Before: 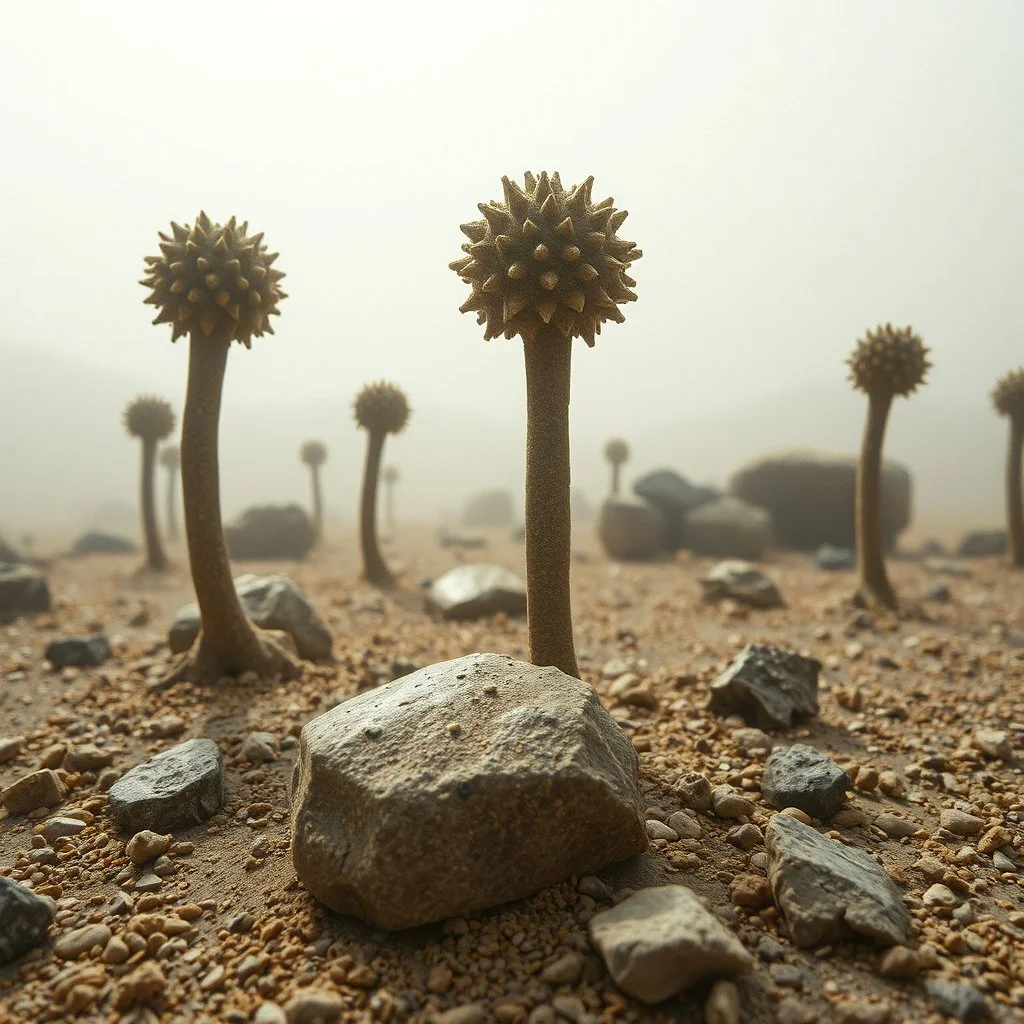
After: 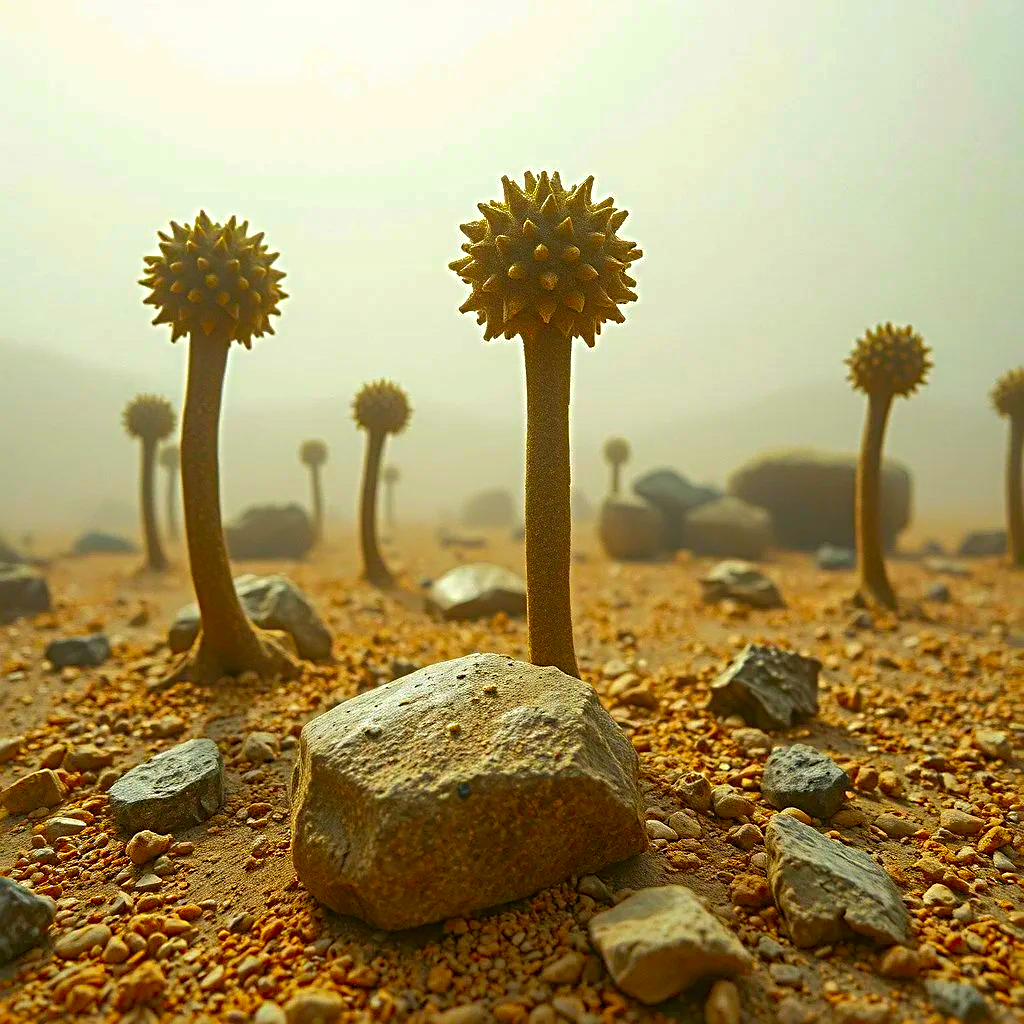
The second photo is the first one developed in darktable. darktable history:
color correction: highlights b* -0.052, saturation 1.85
contrast brightness saturation: saturation 0.18
shadows and highlights: on, module defaults
sharpen: radius 3.979
